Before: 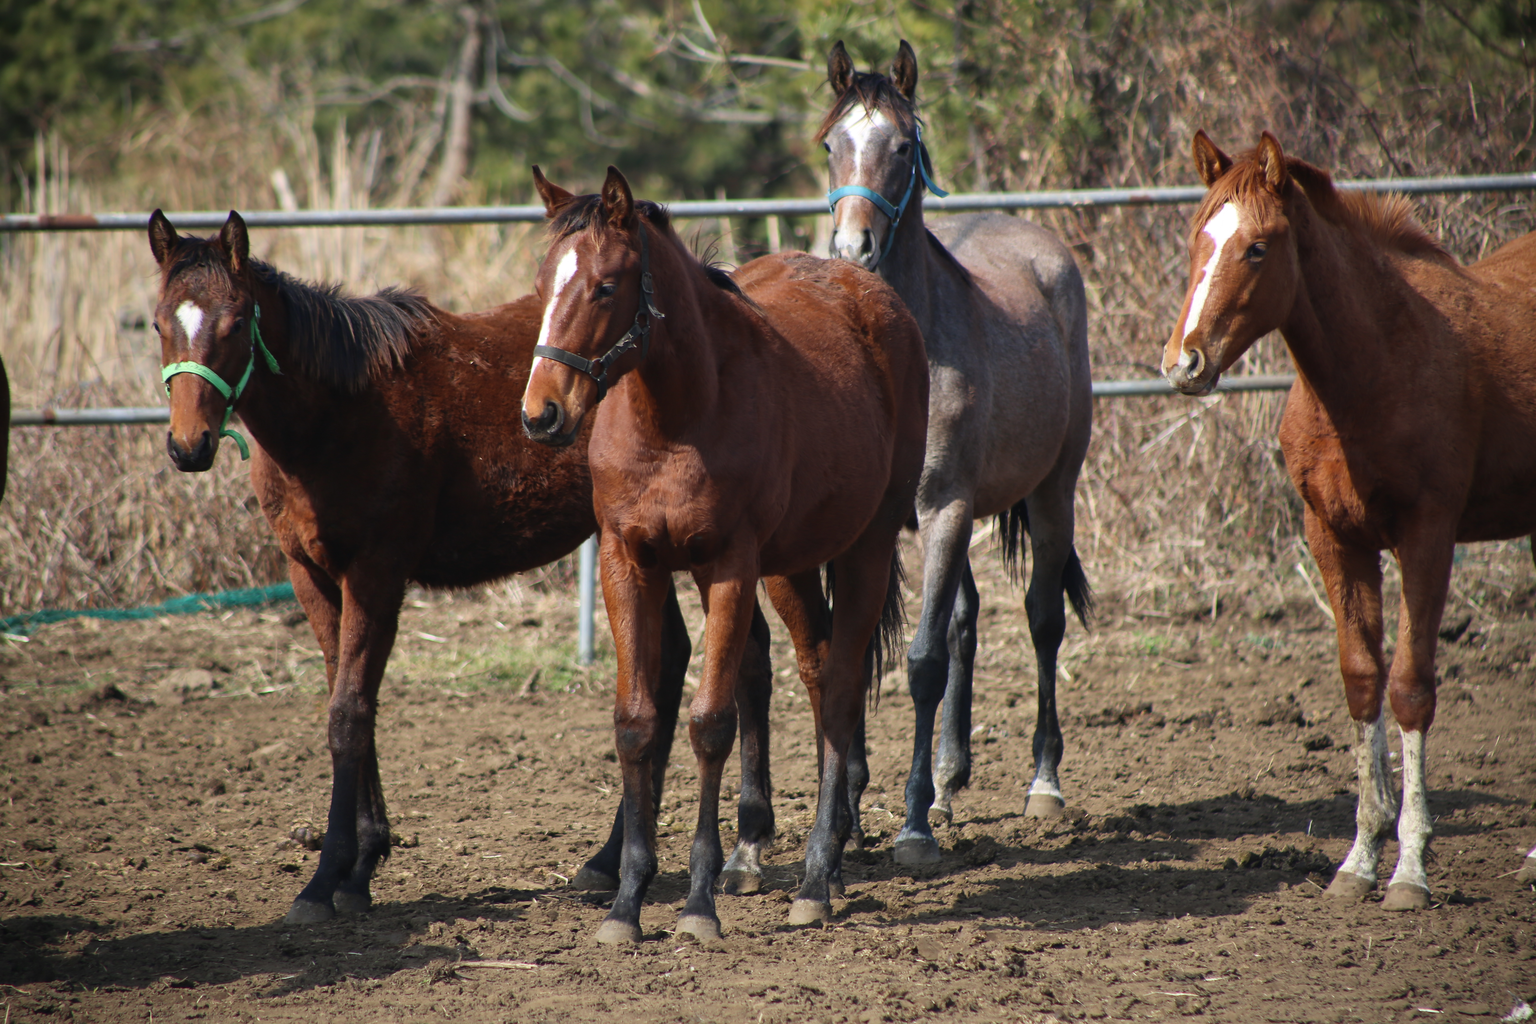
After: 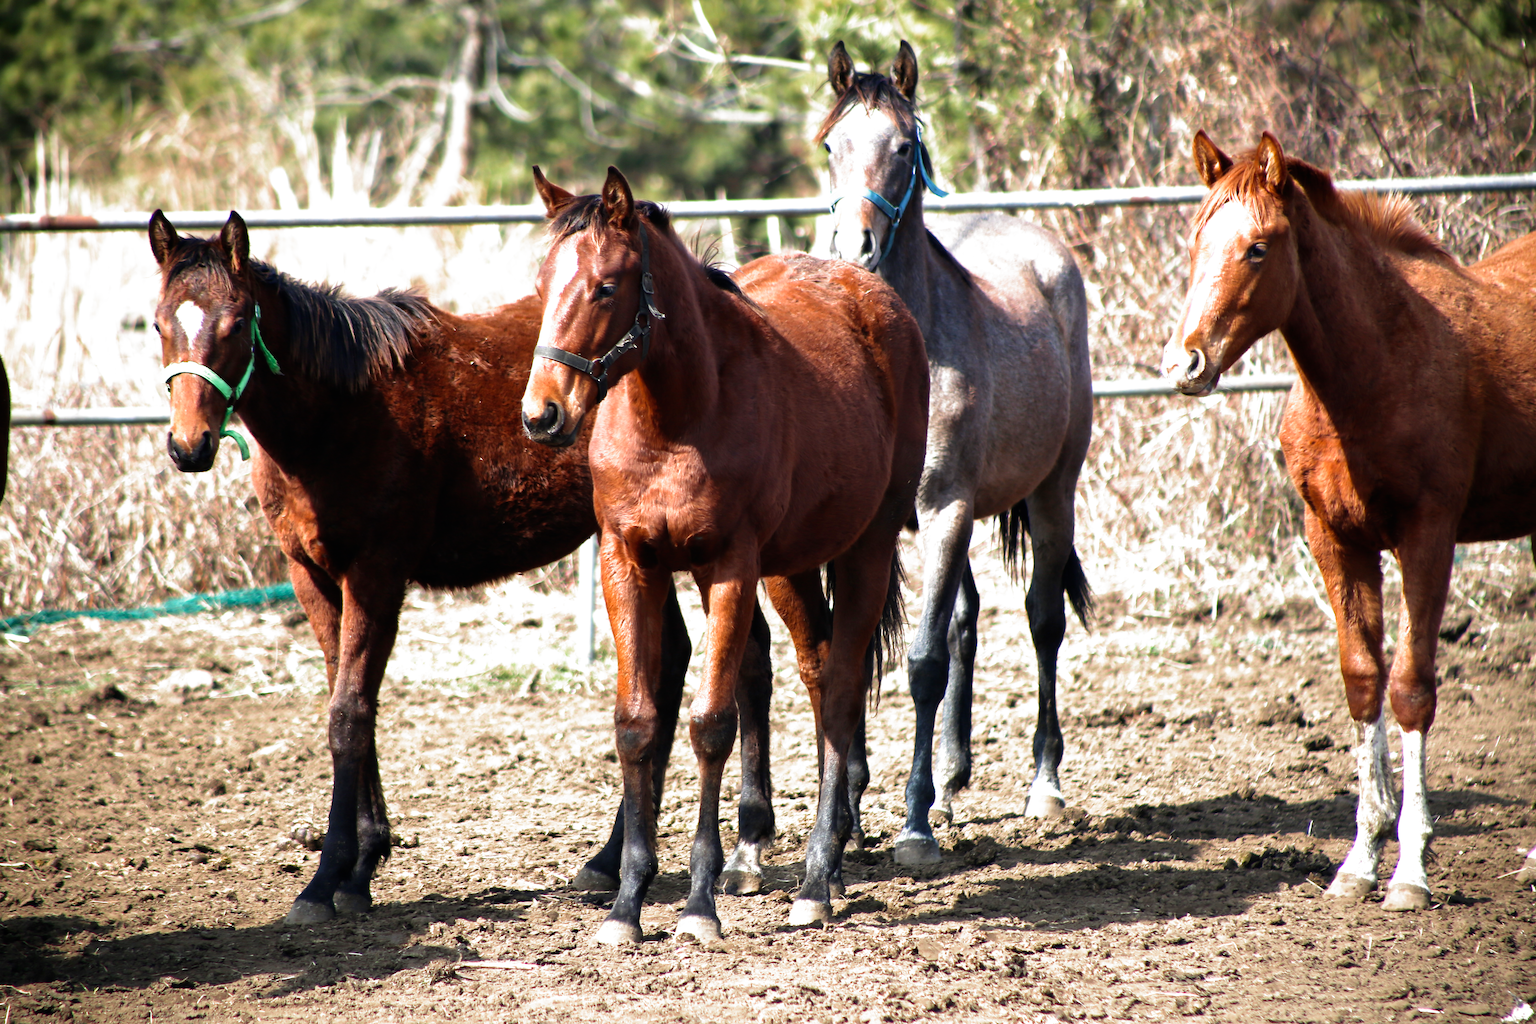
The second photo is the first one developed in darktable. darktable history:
filmic rgb: black relative exposure -8.2 EV, white relative exposure 2.2 EV, threshold 3.05 EV, target white luminance 99.971%, hardness 7.09, latitude 74.86%, contrast 1.316, highlights saturation mix -2.93%, shadows ↔ highlights balance 29.89%, preserve chrominance no, color science v4 (2020), enable highlight reconstruction true
exposure: black level correction 0, exposure 1.1 EV, compensate highlight preservation false
